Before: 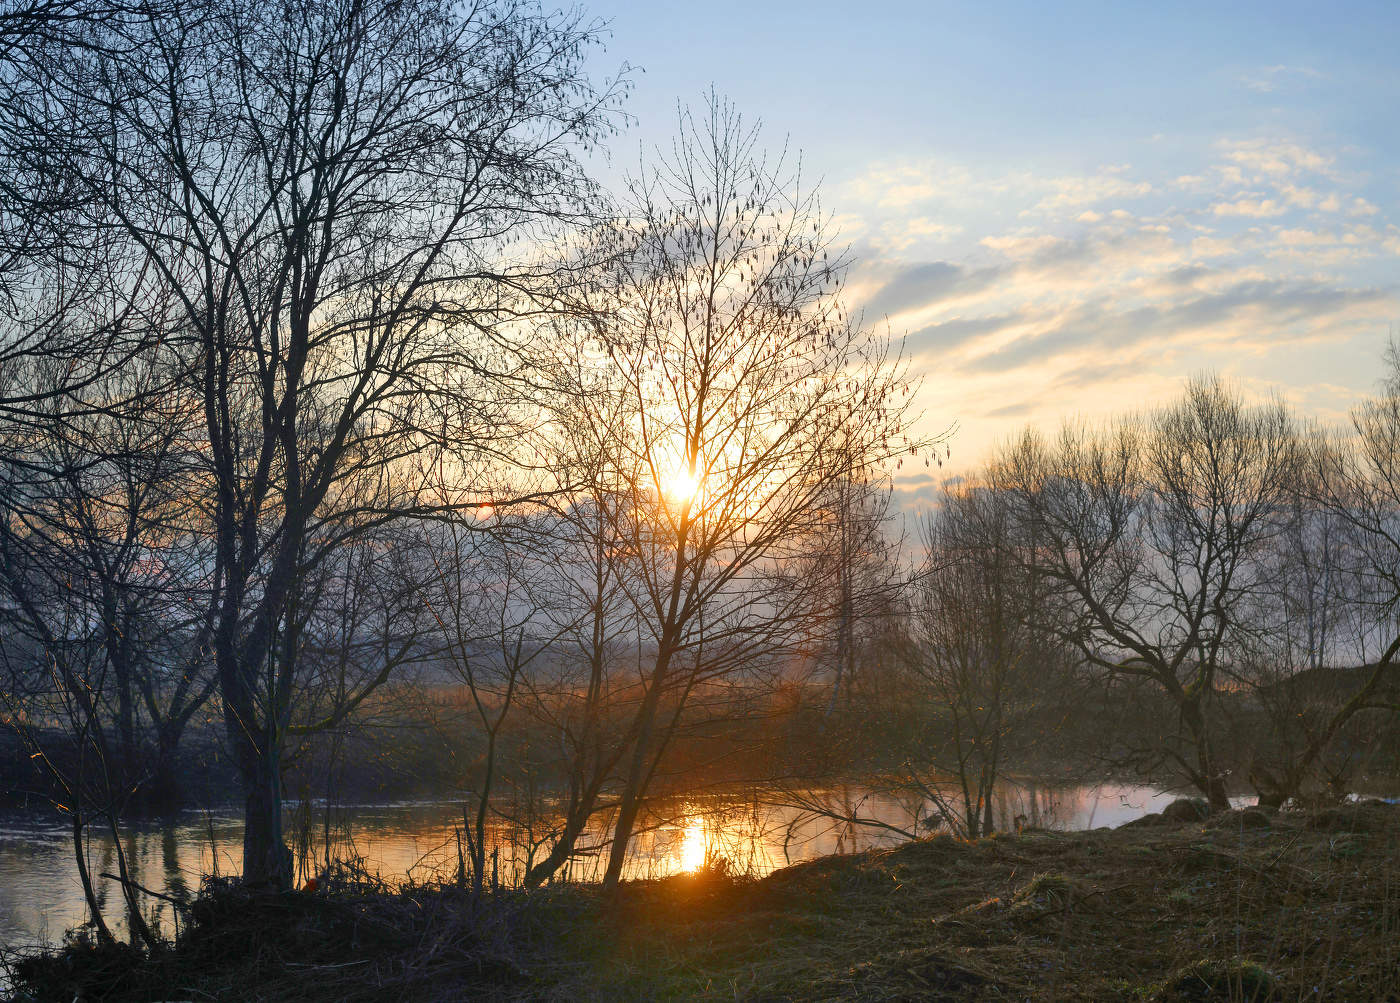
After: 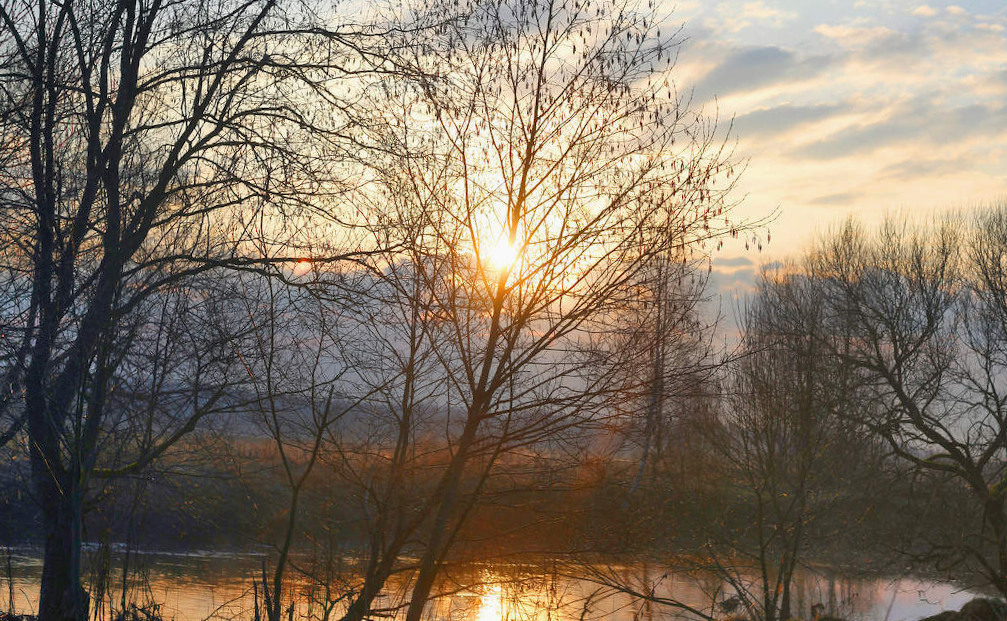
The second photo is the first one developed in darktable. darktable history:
exposure: exposure -0.071 EV, compensate highlight preservation false
crop and rotate: angle -3.63°, left 9.872%, top 20.758%, right 11.986%, bottom 11.903%
